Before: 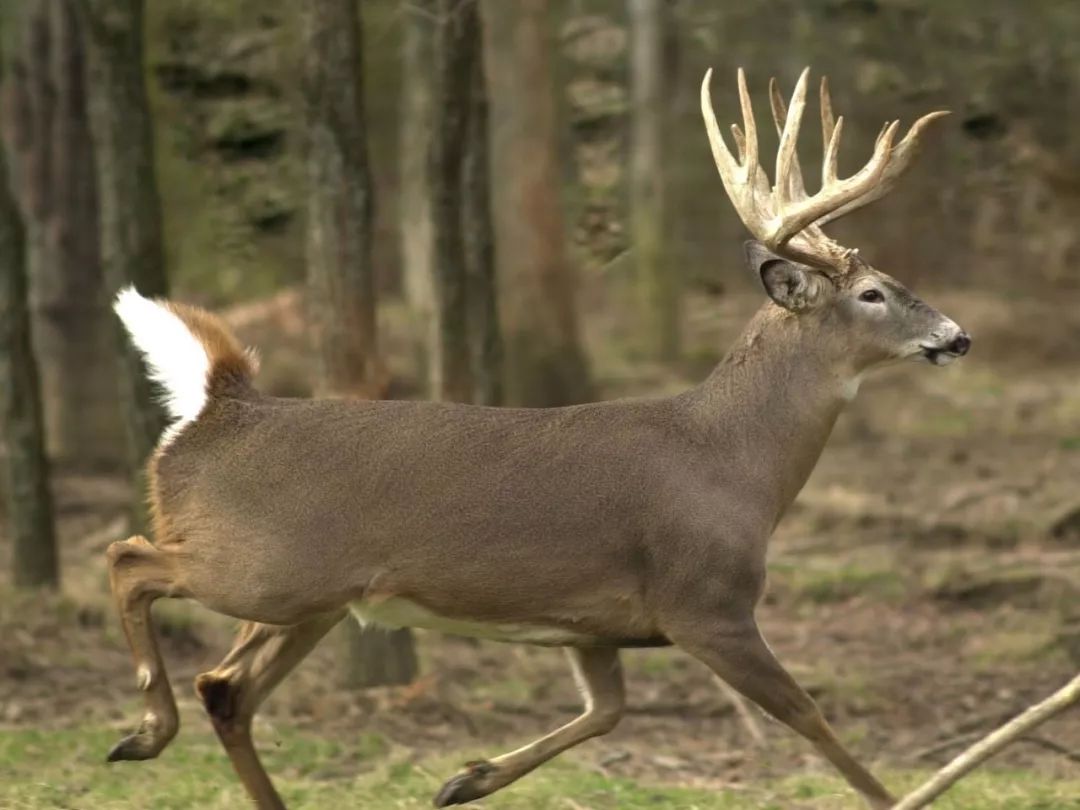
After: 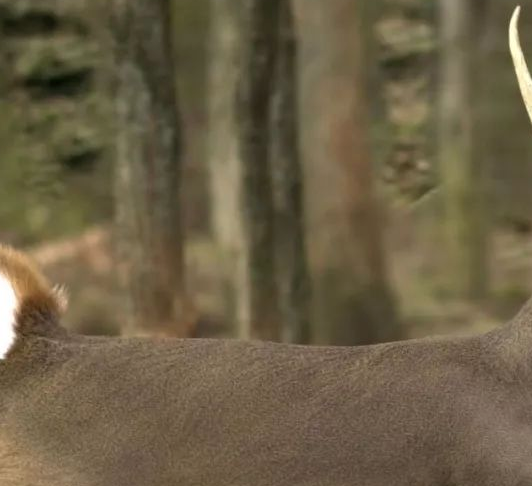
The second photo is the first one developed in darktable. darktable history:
crop: left 17.835%, top 7.675%, right 32.881%, bottom 32.213%
shadows and highlights: soften with gaussian
tone equalizer: on, module defaults
white balance: red 1, blue 1
